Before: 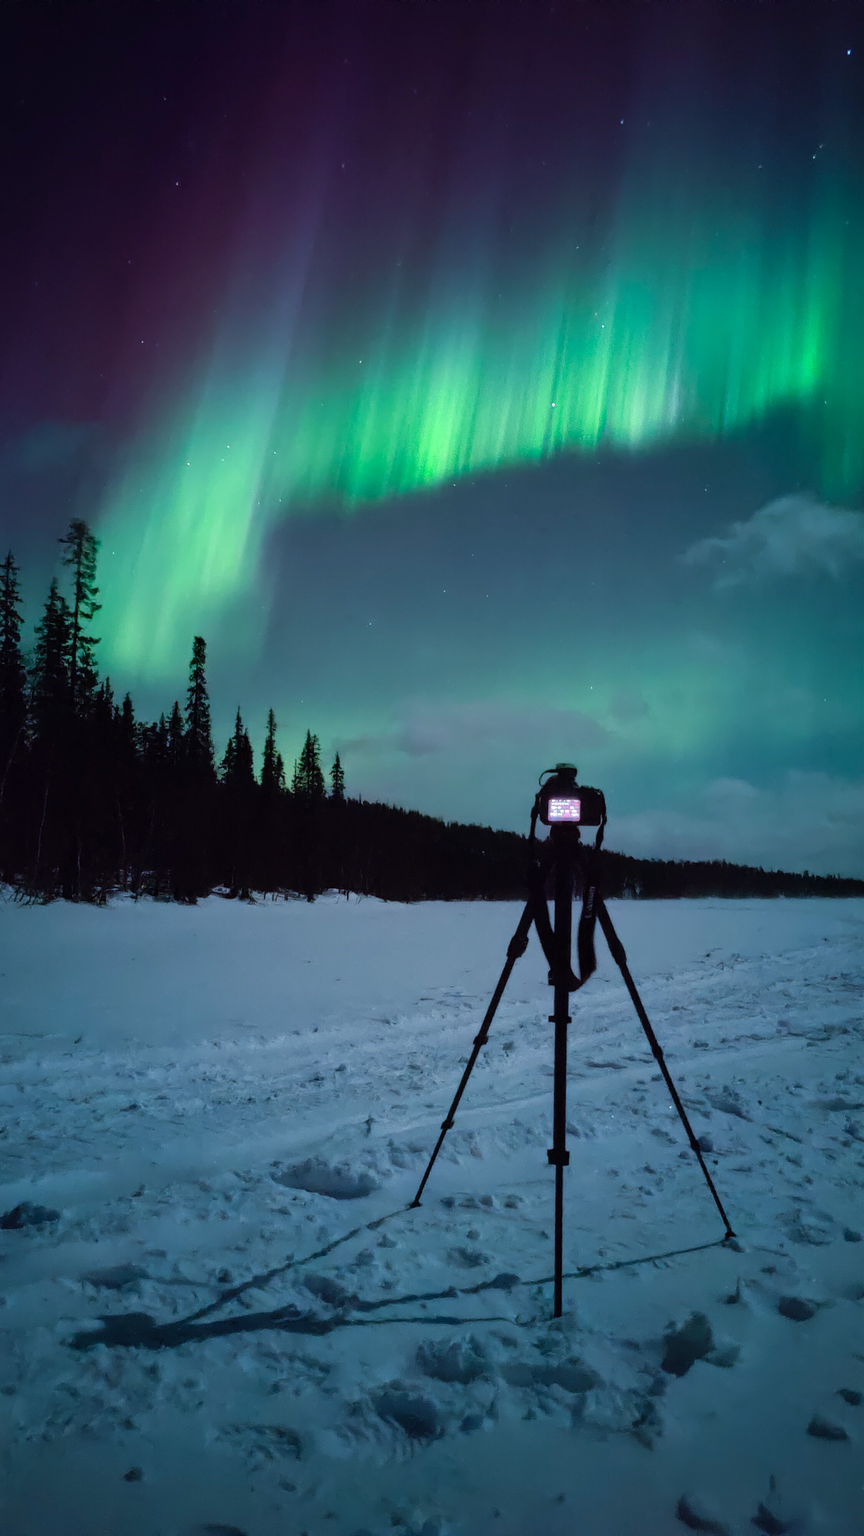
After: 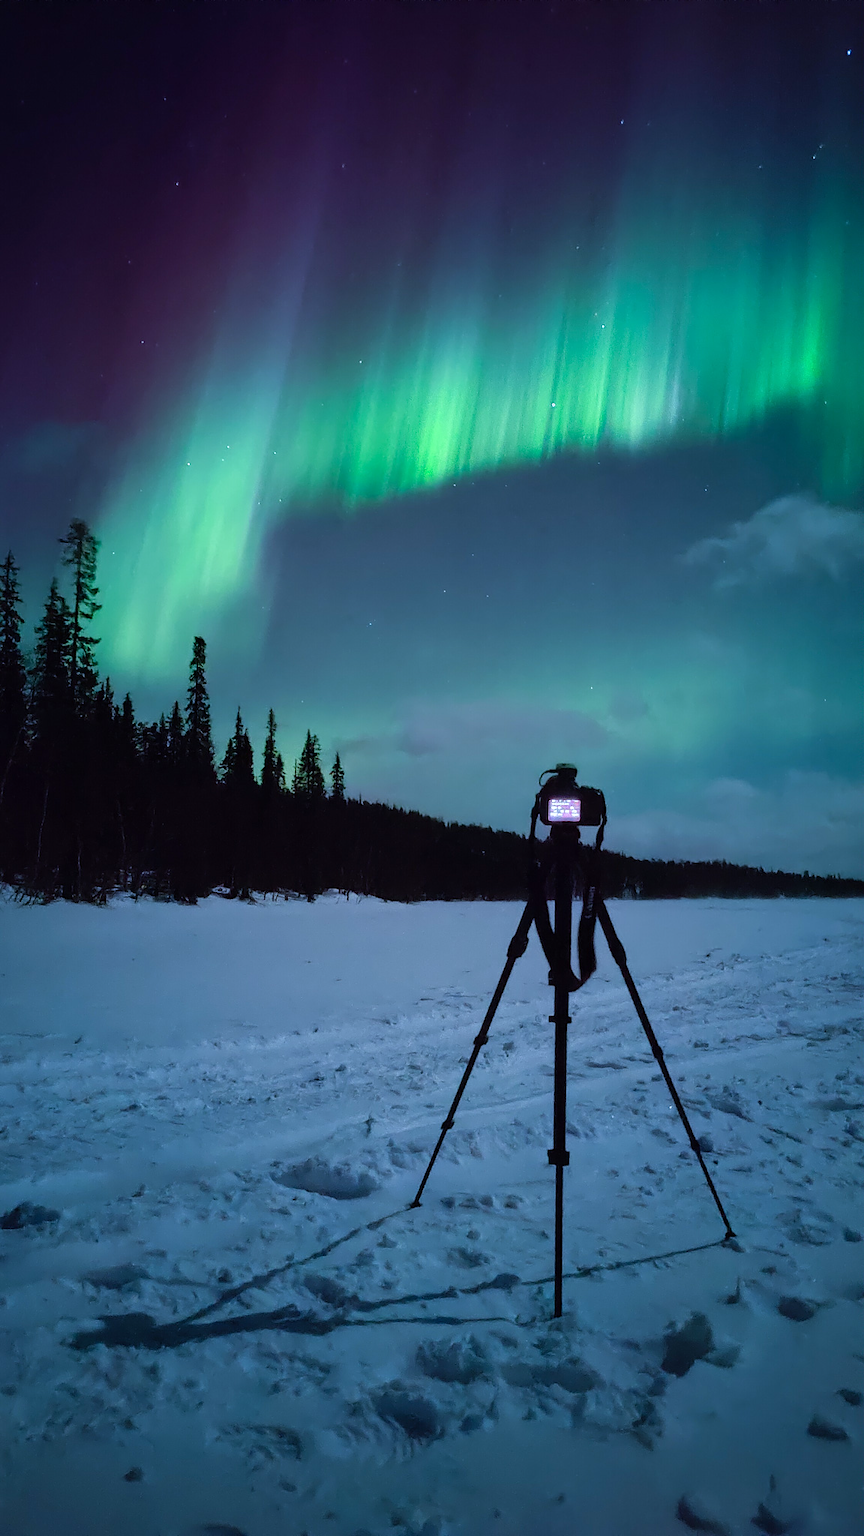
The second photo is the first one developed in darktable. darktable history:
sharpen: radius 1.458, amount 0.398, threshold 1.271
white balance: red 0.954, blue 1.079
